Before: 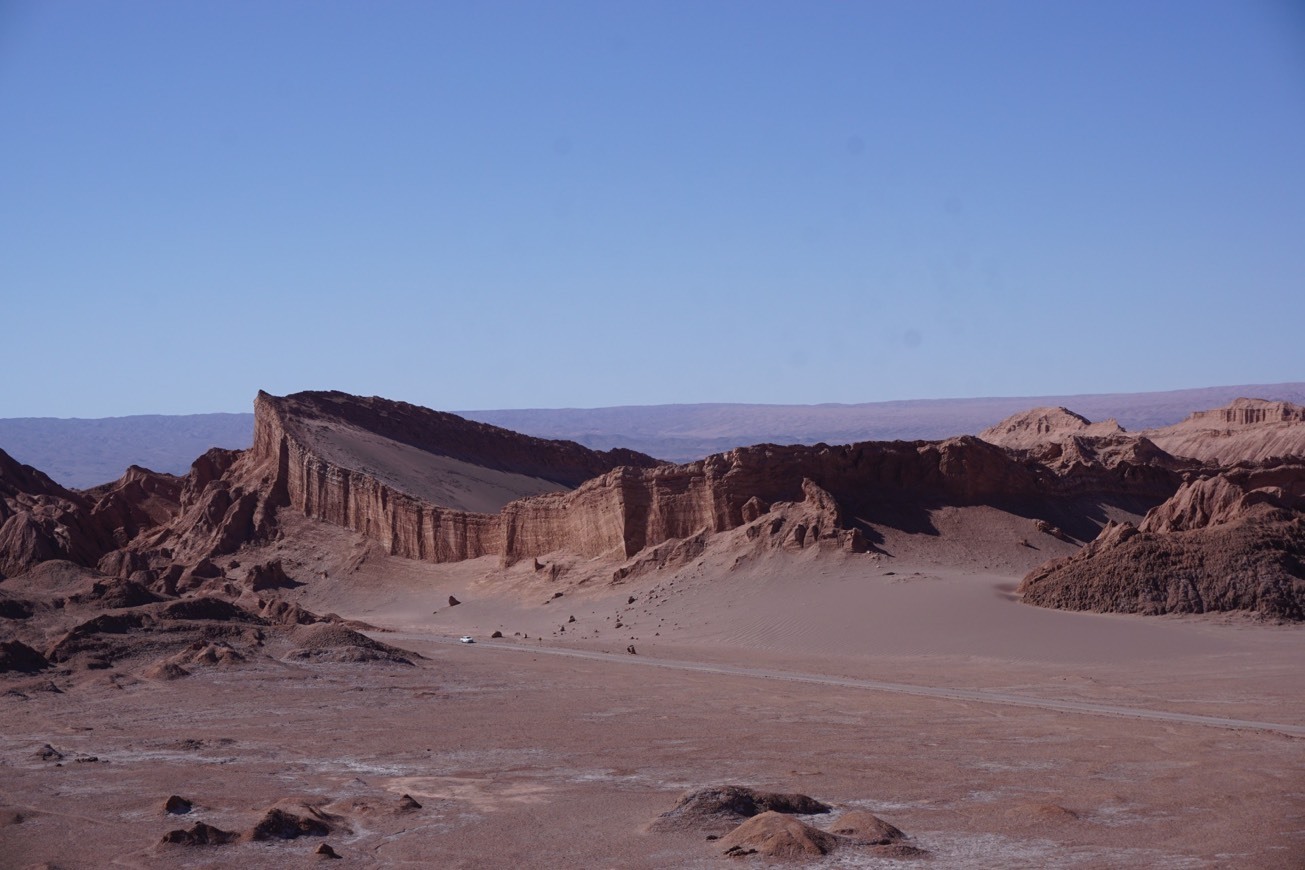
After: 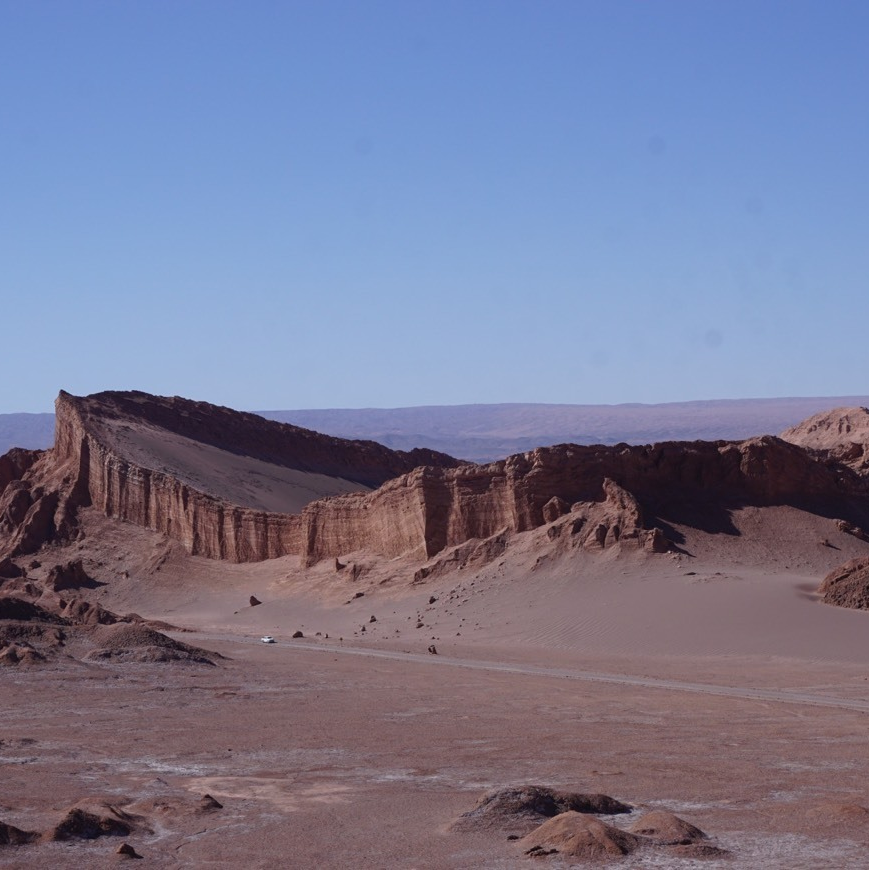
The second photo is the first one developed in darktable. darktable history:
crop and rotate: left 15.31%, right 18.045%
